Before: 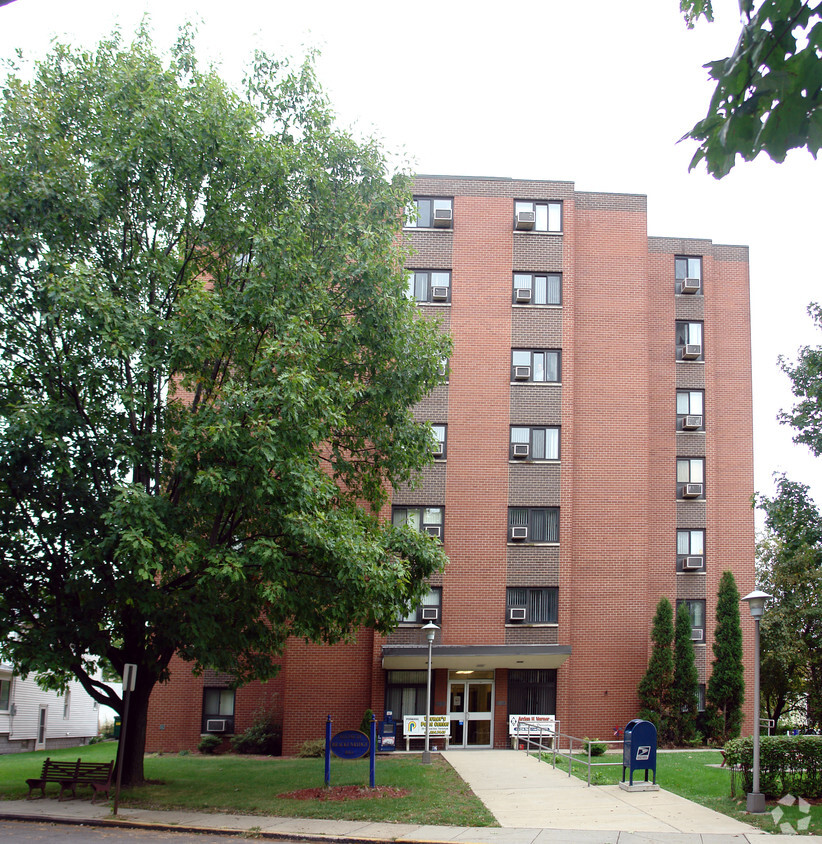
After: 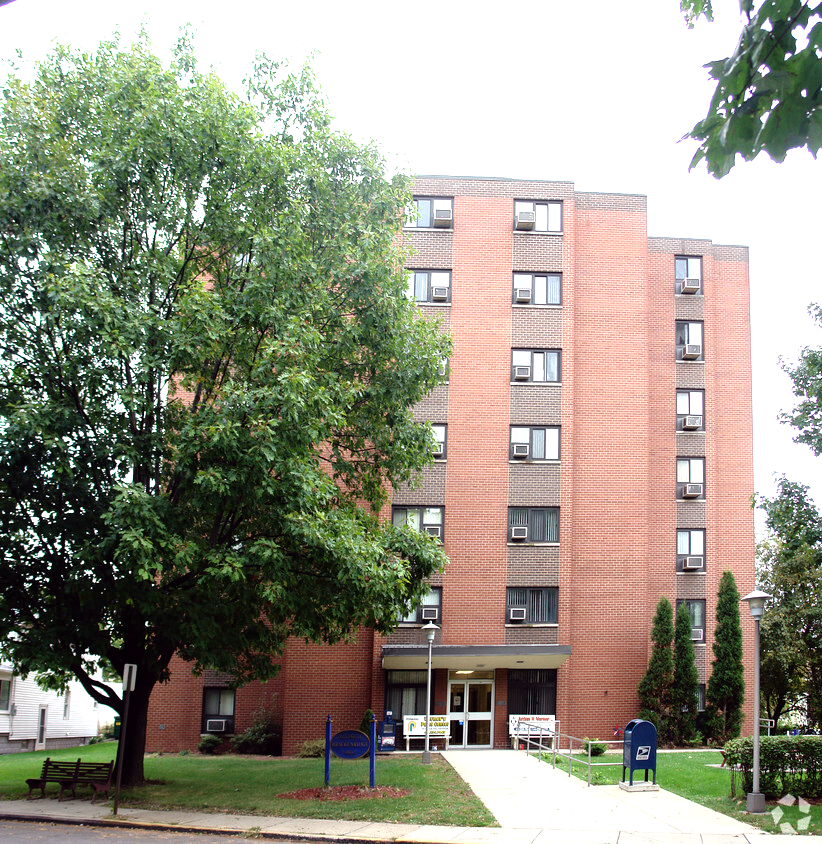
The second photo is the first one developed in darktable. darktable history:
tone equalizer: -8 EV -0.74 EV, -7 EV -0.687 EV, -6 EV -0.595 EV, -5 EV -0.389 EV, -3 EV 0.4 EV, -2 EV 0.6 EV, -1 EV 0.683 EV, +0 EV 0.723 EV
